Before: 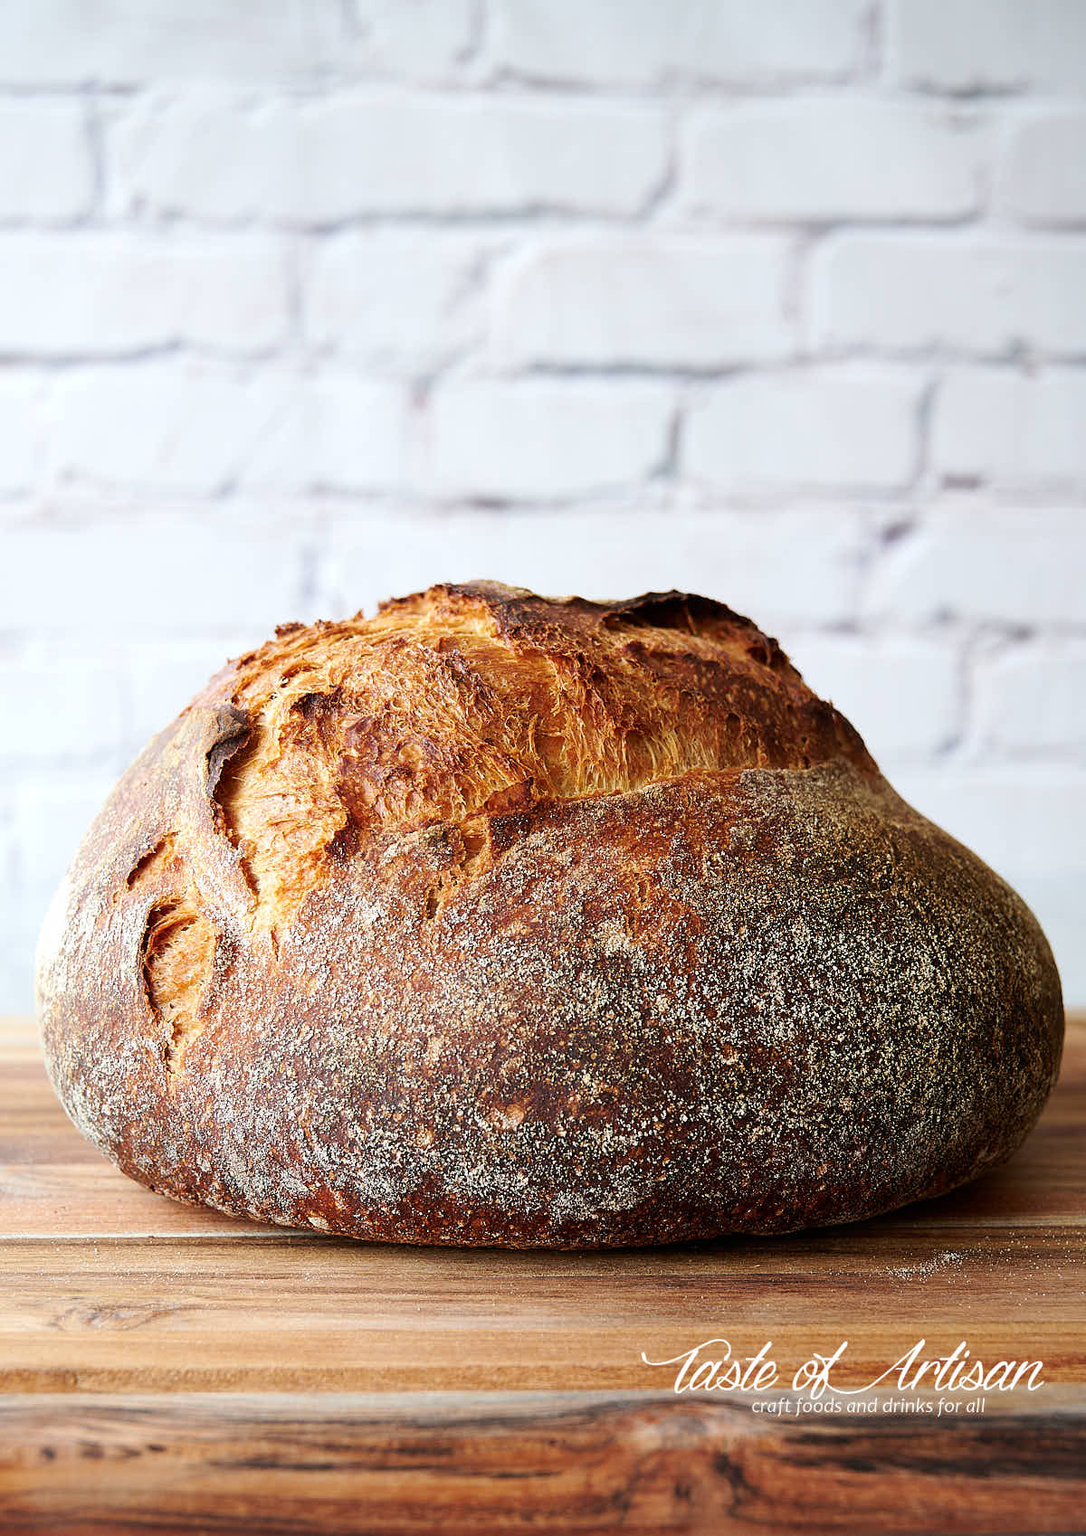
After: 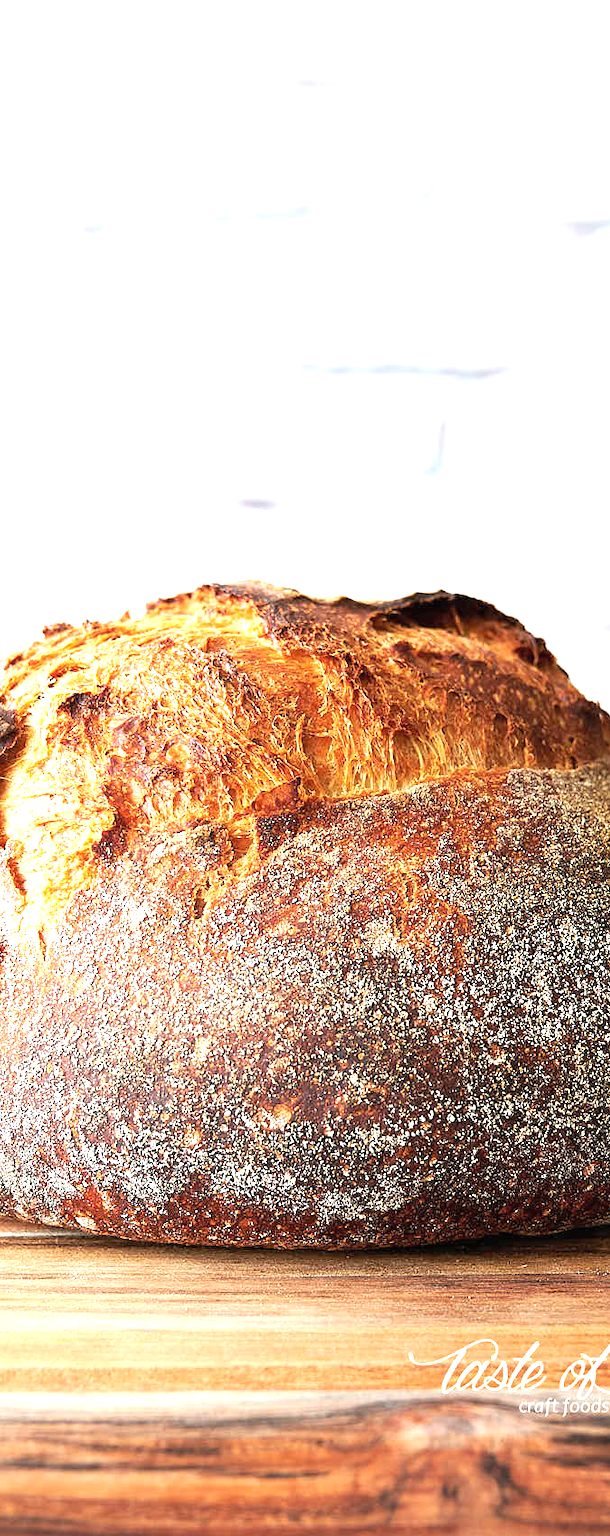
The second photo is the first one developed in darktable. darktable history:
exposure: black level correction 0, exposure 1 EV, compensate exposure bias true, compensate highlight preservation false
contrast brightness saturation: contrast 0.05, brightness 0.06, saturation 0.01
crop: left 21.496%, right 22.254%
